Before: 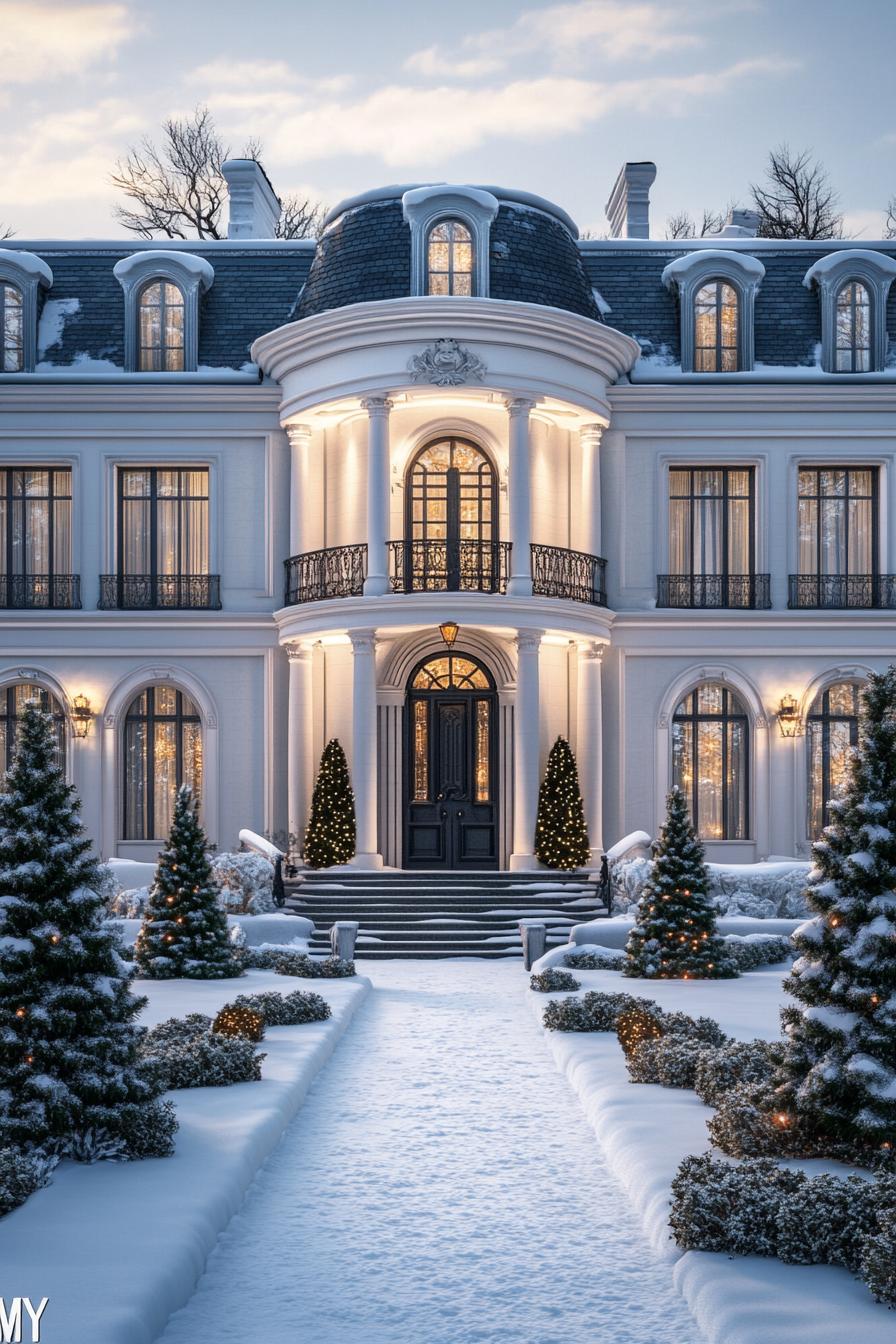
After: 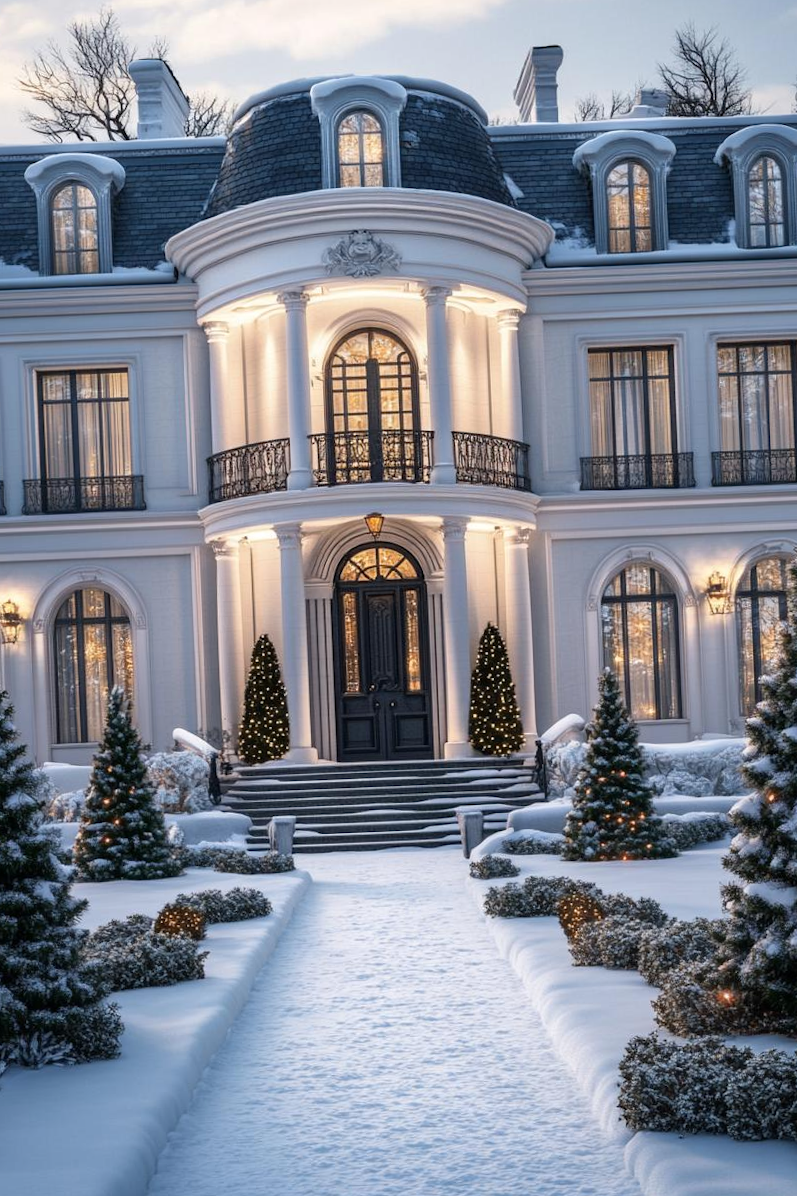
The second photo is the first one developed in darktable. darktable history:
crop and rotate: angle 2.3°, left 5.668%, top 5.675%
contrast brightness saturation: saturation -0.034
